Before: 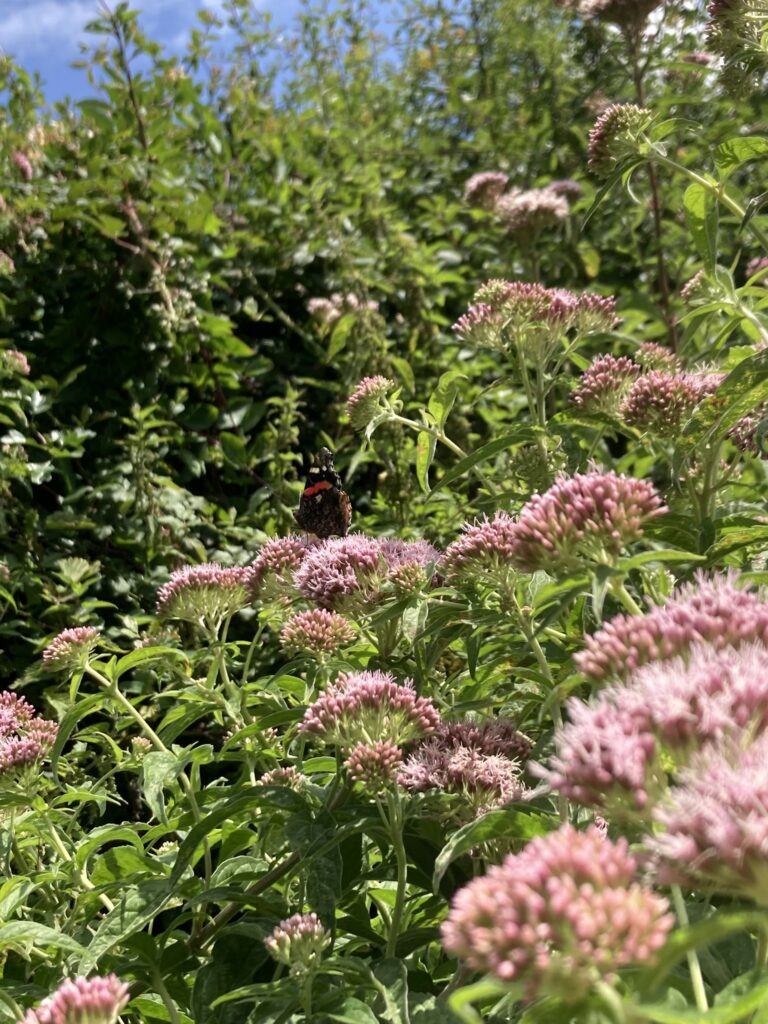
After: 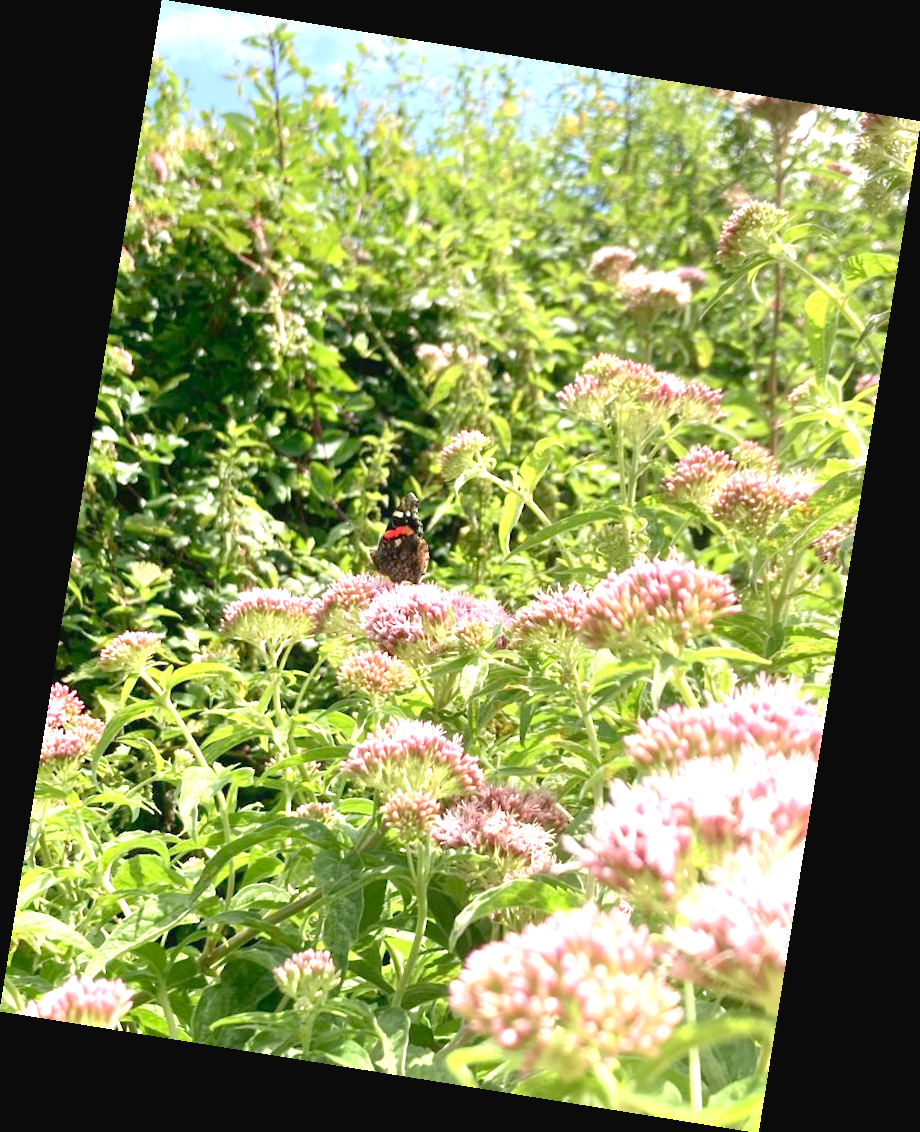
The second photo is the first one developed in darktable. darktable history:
exposure: black level correction 0, exposure 1.2 EV, compensate highlight preservation false
rotate and perspective: rotation 9.12°, automatic cropping off
levels: levels [0, 0.397, 0.955]
